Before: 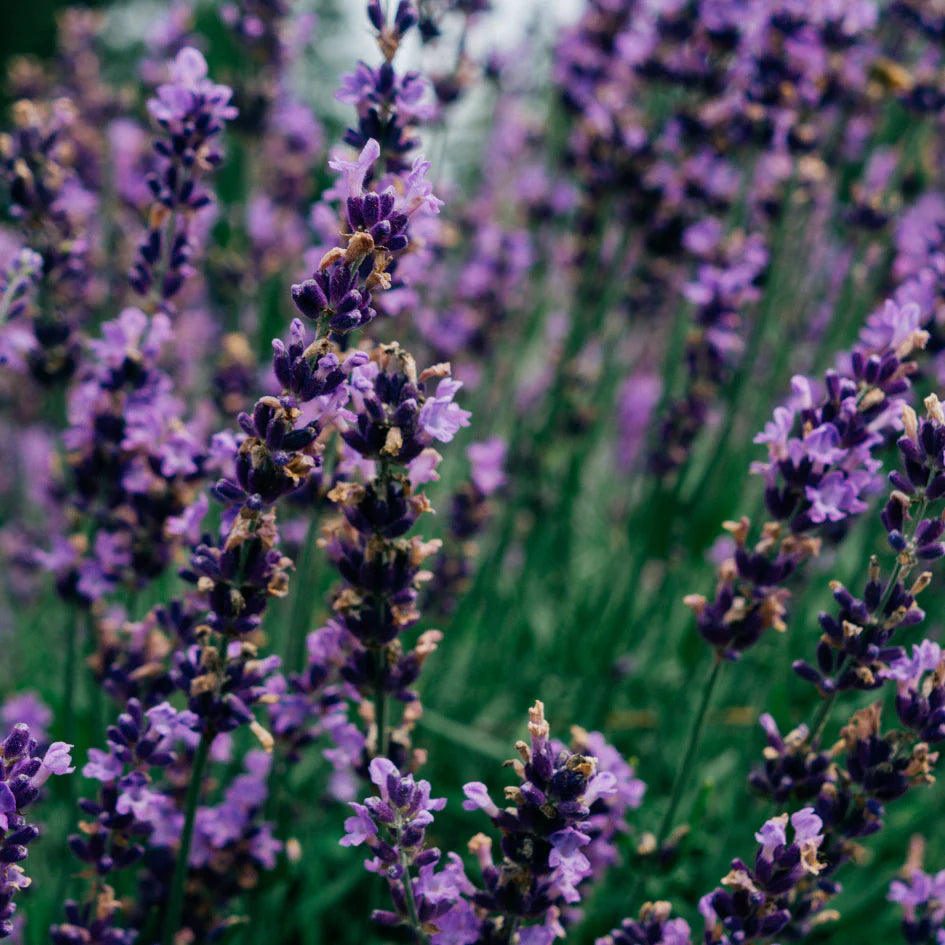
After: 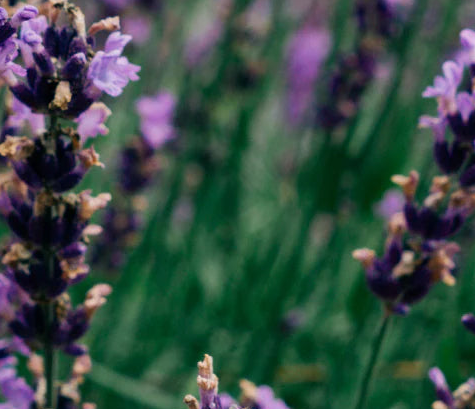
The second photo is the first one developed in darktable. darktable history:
crop: left 35.03%, top 36.625%, right 14.663%, bottom 20.057%
